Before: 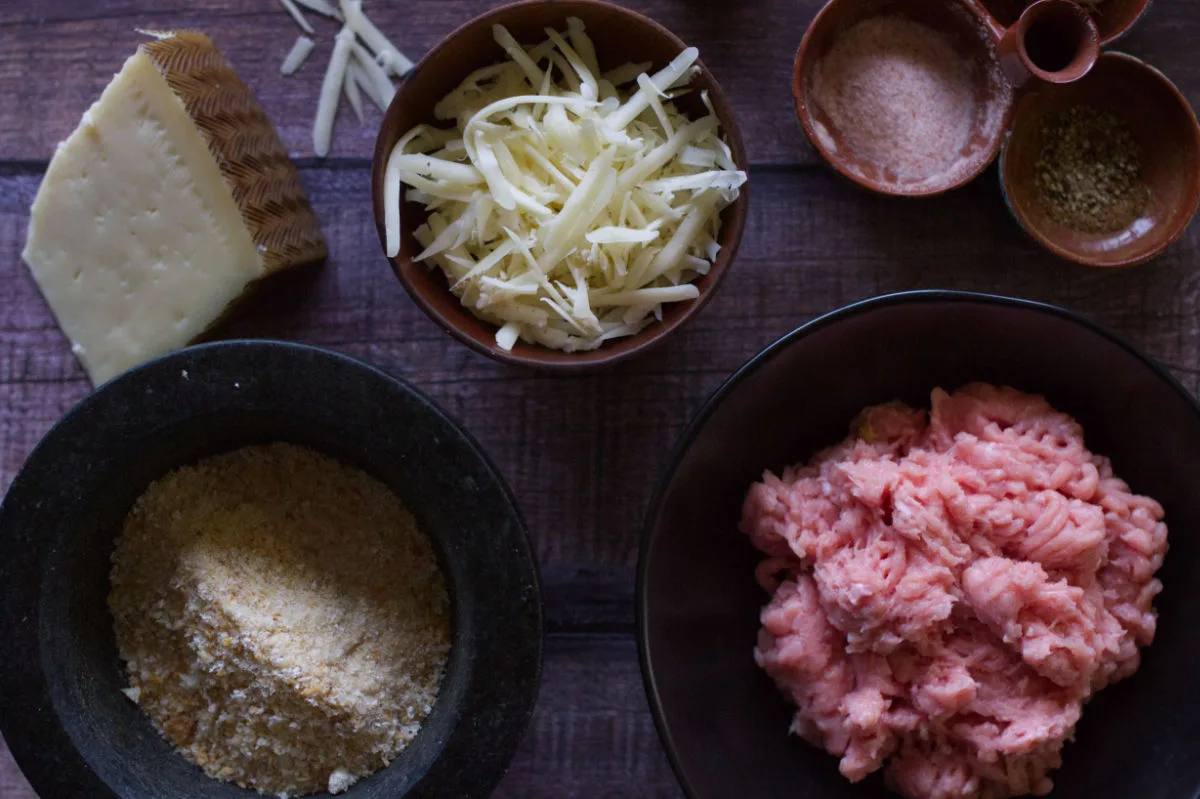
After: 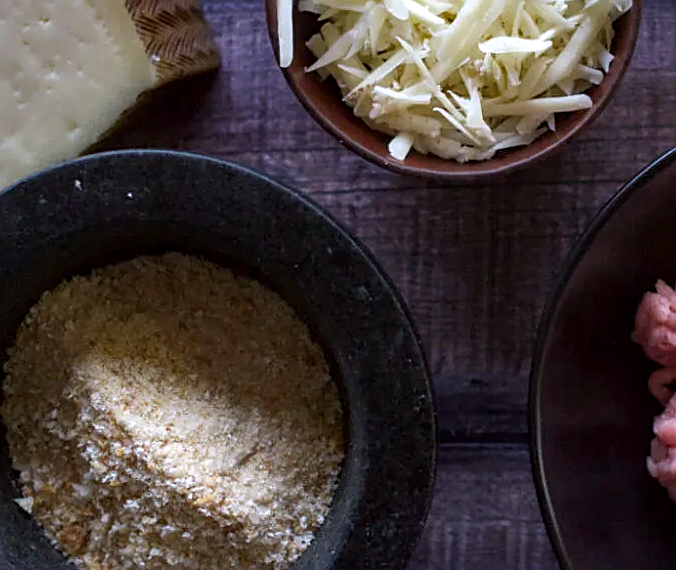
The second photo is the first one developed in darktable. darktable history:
sharpen: amount 0.55
exposure: black level correction 0.001, exposure 0.5 EV, compensate exposure bias true, compensate highlight preservation false
crop: left 8.966%, top 23.852%, right 34.699%, bottom 4.703%
local contrast: on, module defaults
